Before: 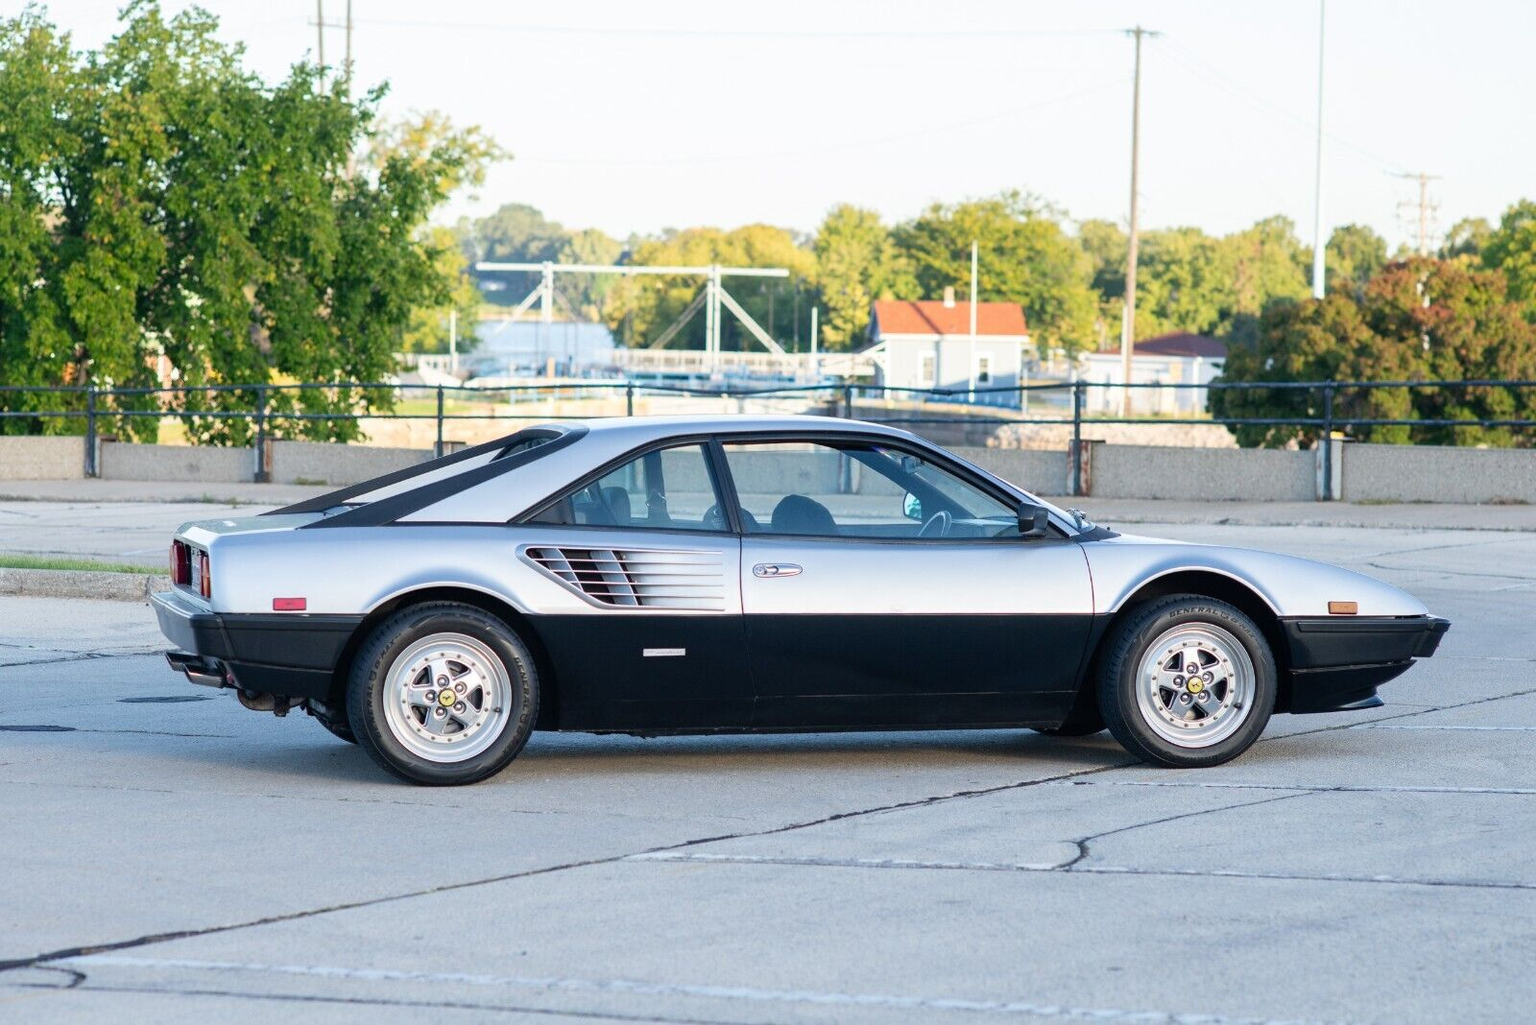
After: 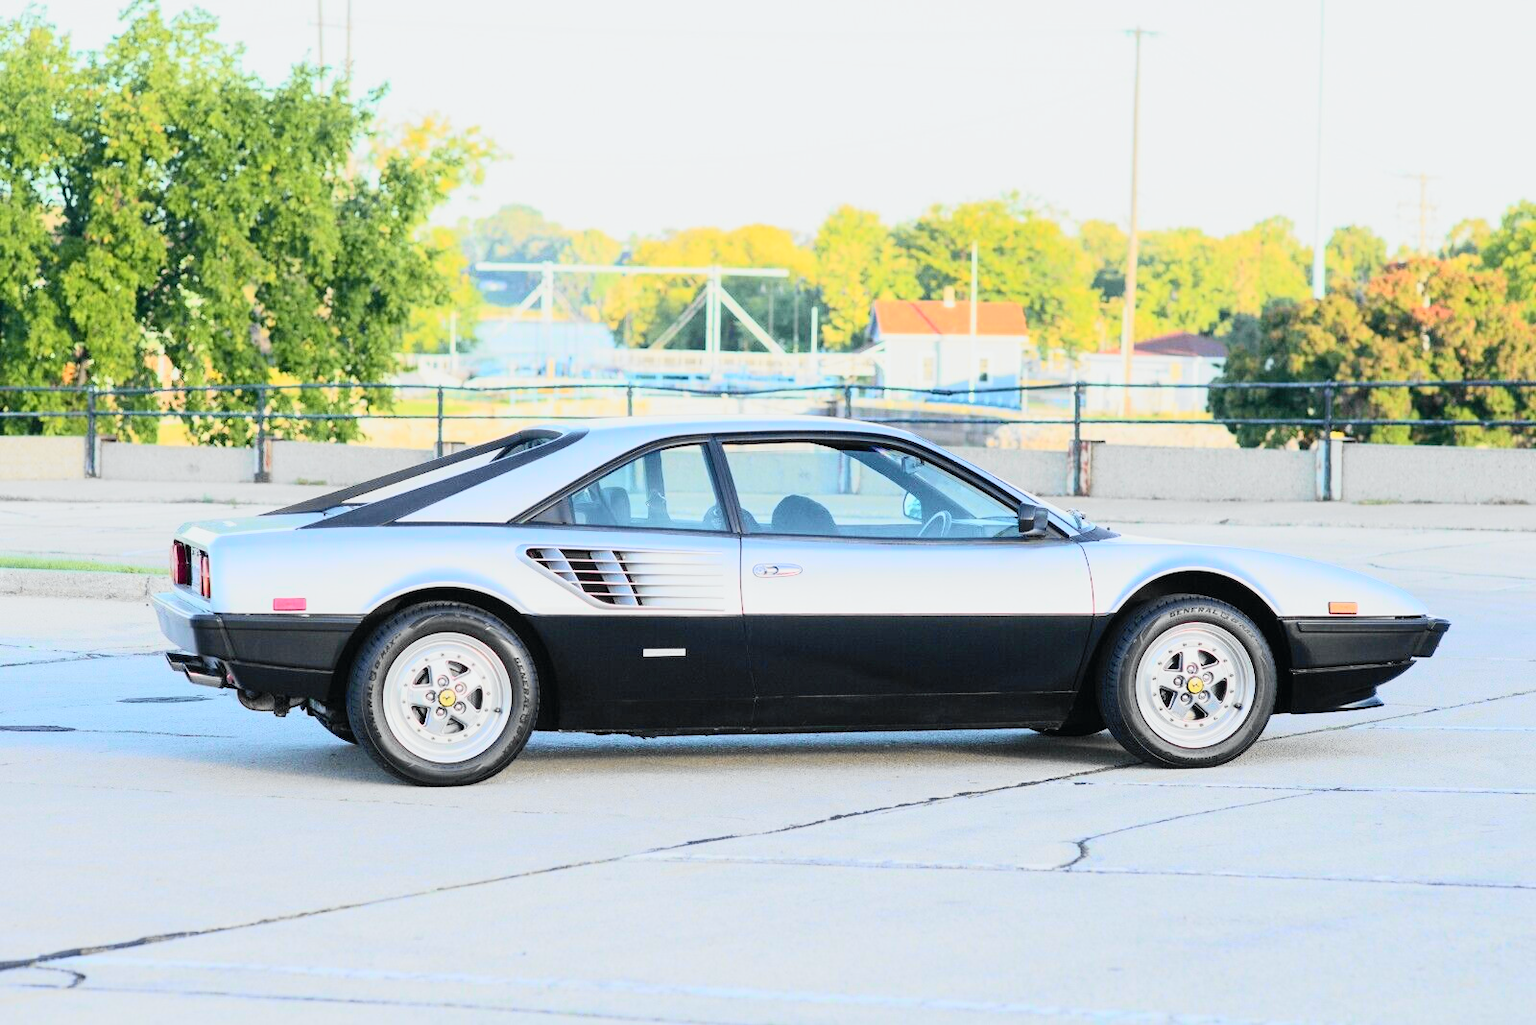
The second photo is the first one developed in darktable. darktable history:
tone curve: curves: ch0 [(0, 0.015) (0.037, 0.022) (0.131, 0.116) (0.316, 0.345) (0.49, 0.615) (0.677, 0.82) (0.813, 0.891) (1, 0.955)]; ch1 [(0, 0) (0.366, 0.367) (0.475, 0.462) (0.494, 0.496) (0.504, 0.497) (0.554, 0.571) (0.618, 0.668) (1, 1)]; ch2 [(0, 0) (0.333, 0.346) (0.375, 0.375) (0.435, 0.424) (0.476, 0.492) (0.502, 0.499) (0.525, 0.522) (0.558, 0.575) (0.614, 0.656) (1, 1)], color space Lab, independent channels, preserve colors none
white balance: emerald 1
contrast brightness saturation: brightness 0.15
